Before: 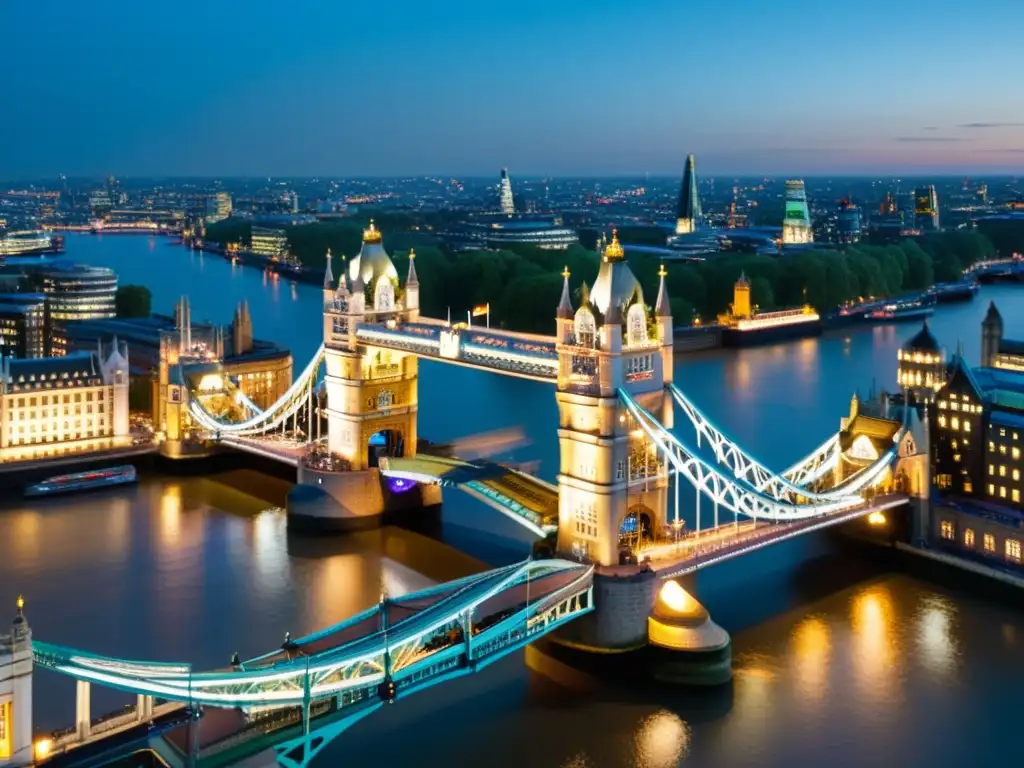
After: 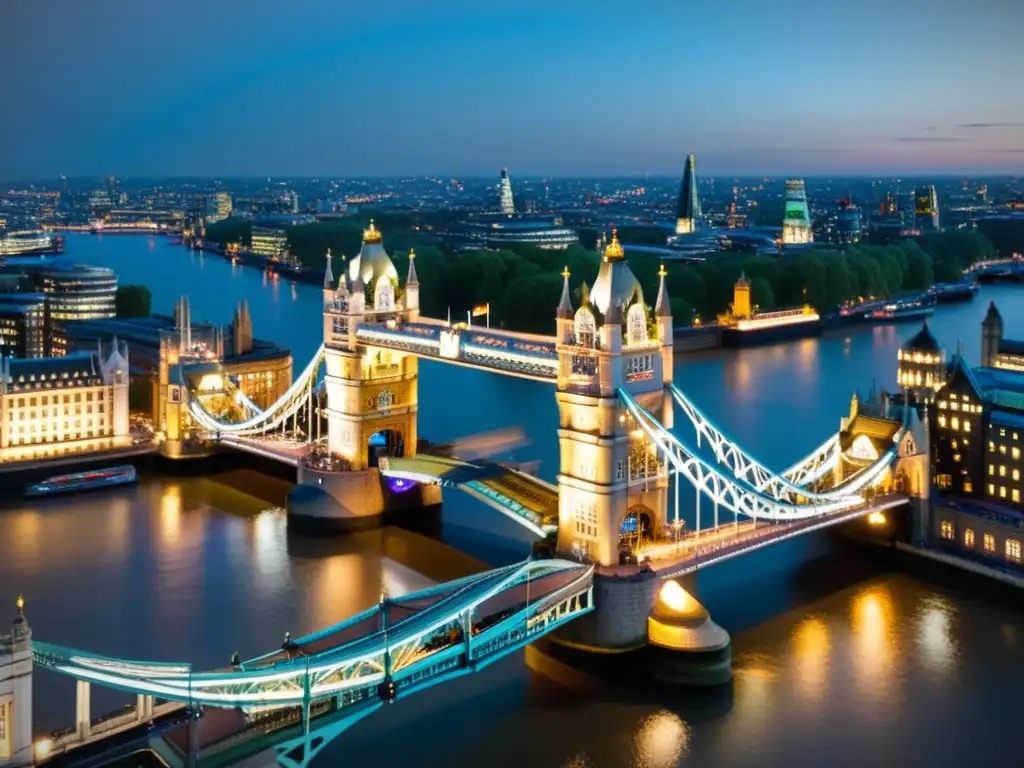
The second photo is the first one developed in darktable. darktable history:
vignetting: fall-off start 100.63%, width/height ratio 1.304
